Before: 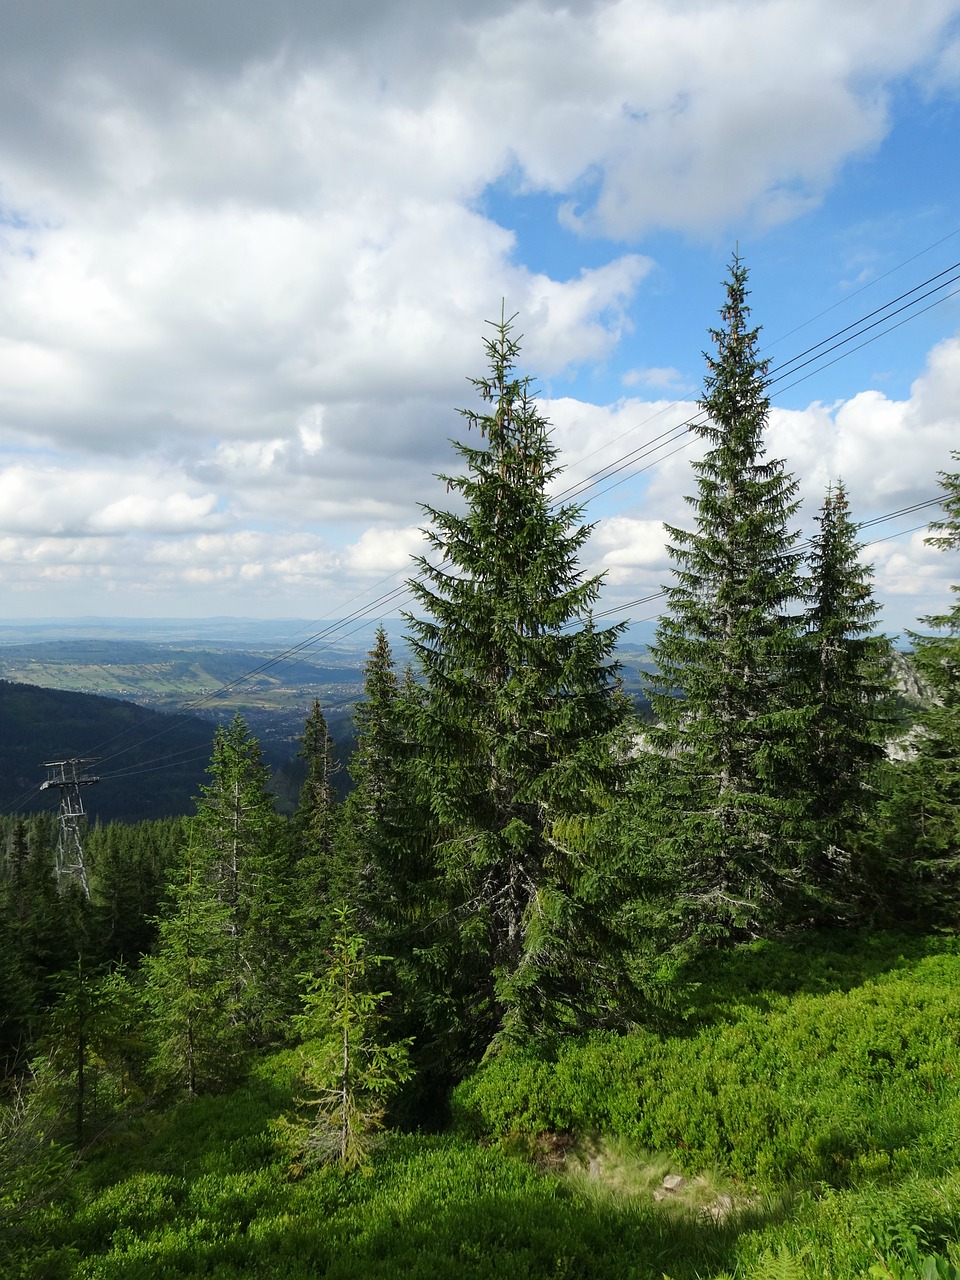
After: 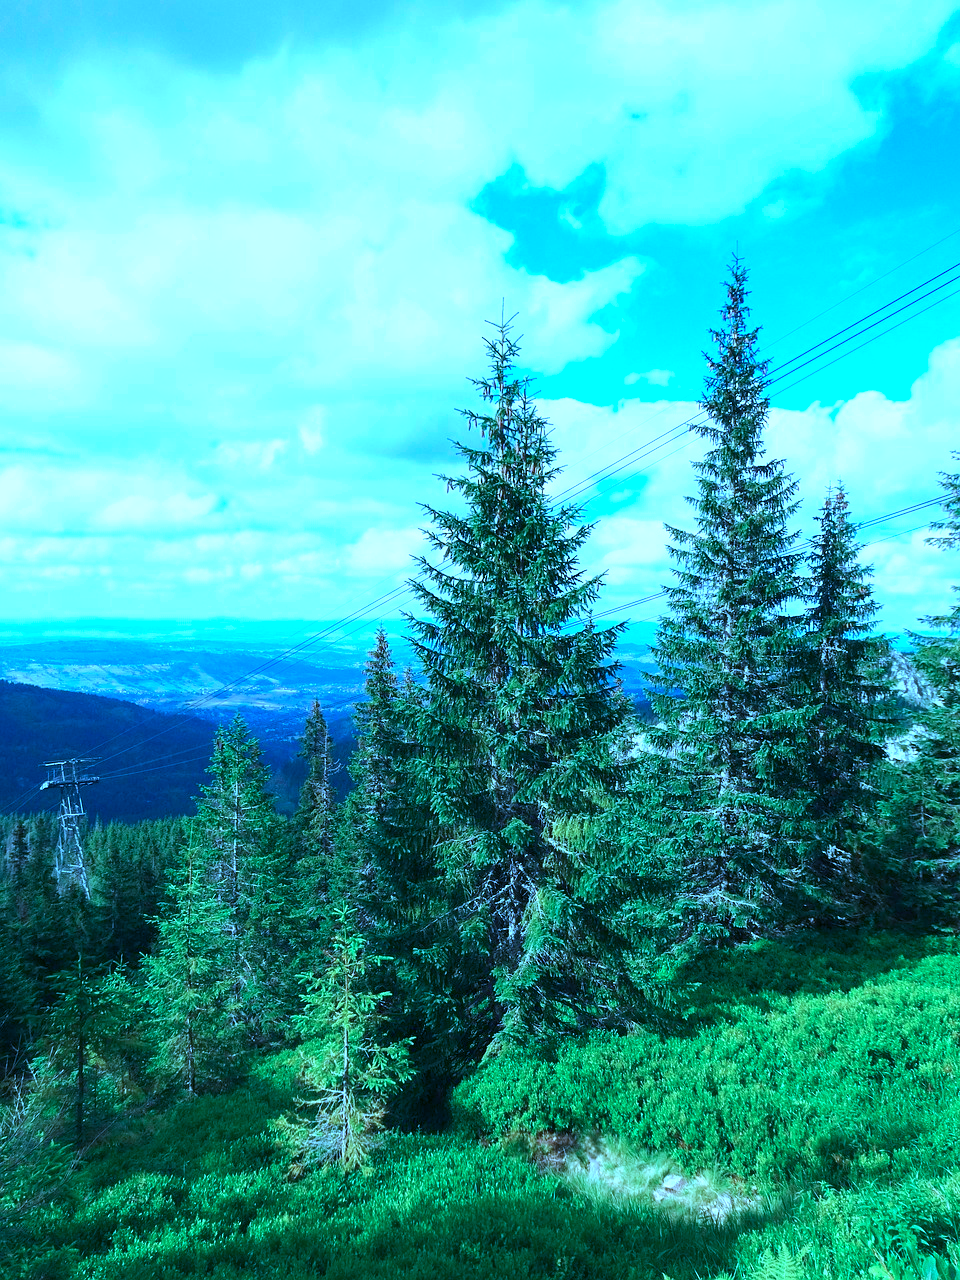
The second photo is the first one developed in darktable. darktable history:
color calibration: illuminant as shot in camera, x 0.463, y 0.418, temperature 2673.96 K
exposure: exposure 1.09 EV, compensate highlight preservation false
